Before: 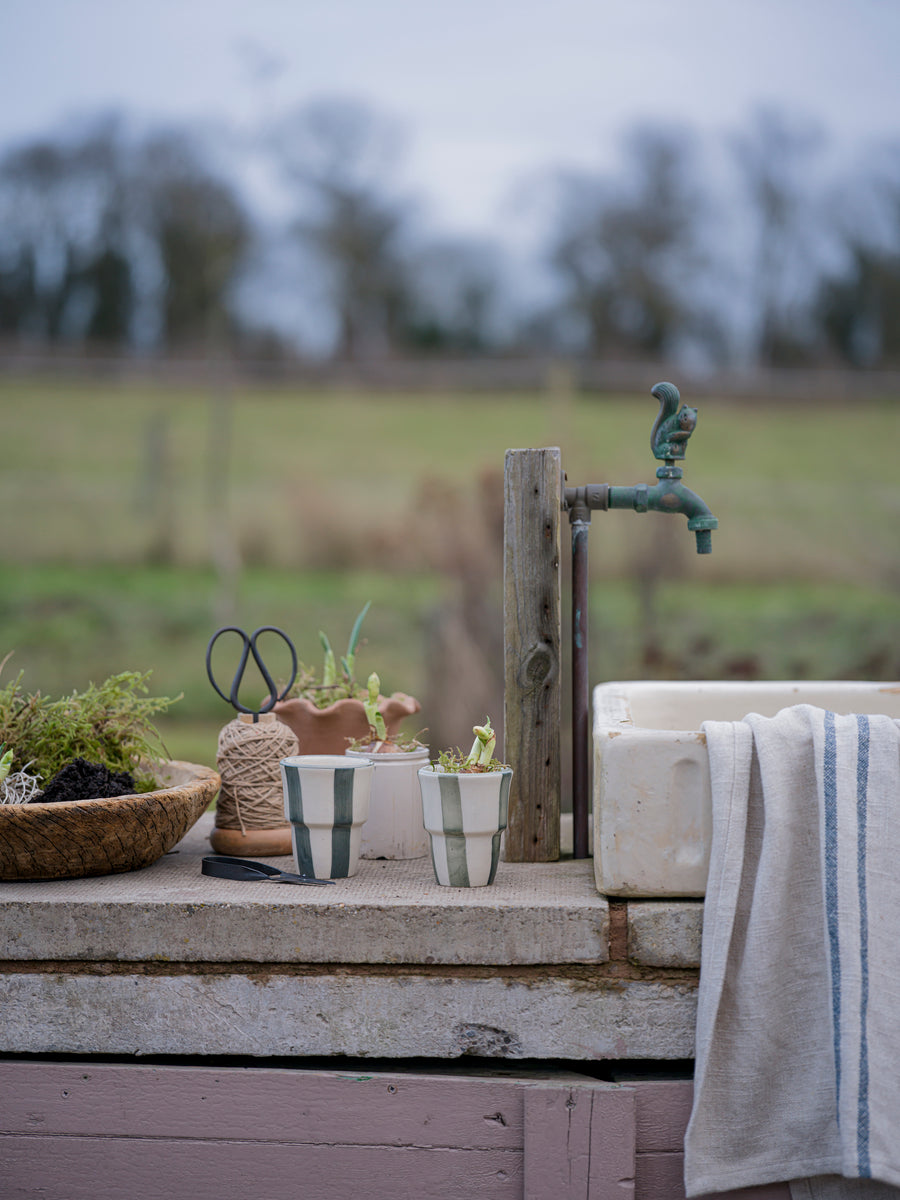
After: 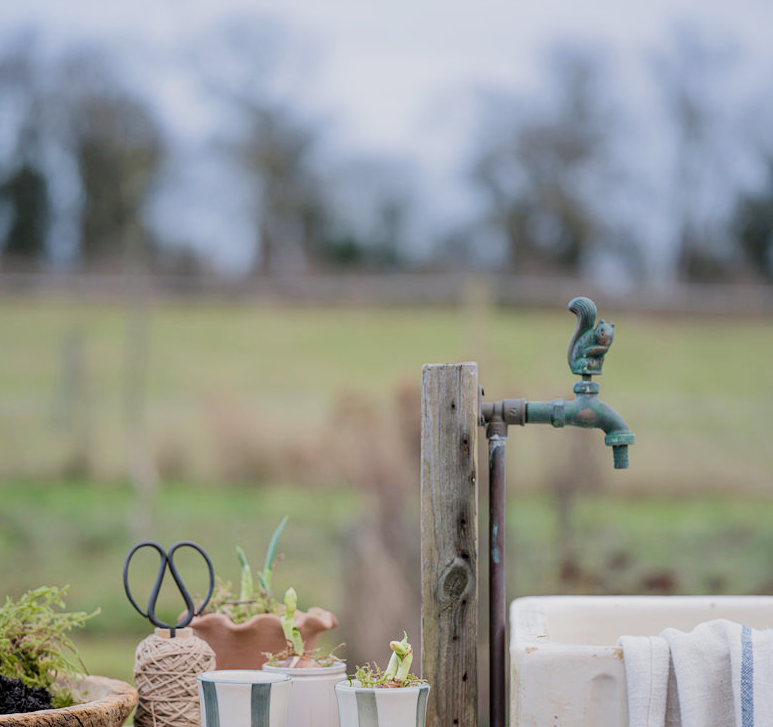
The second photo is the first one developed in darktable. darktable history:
crop and rotate: left 9.252%, top 7.096%, right 4.85%, bottom 32.309%
exposure: black level correction 0, exposure 0.696 EV, compensate highlight preservation false
filmic rgb: black relative exposure -7.65 EV, white relative exposure 4.56 EV, threshold 3.02 EV, hardness 3.61, enable highlight reconstruction true
